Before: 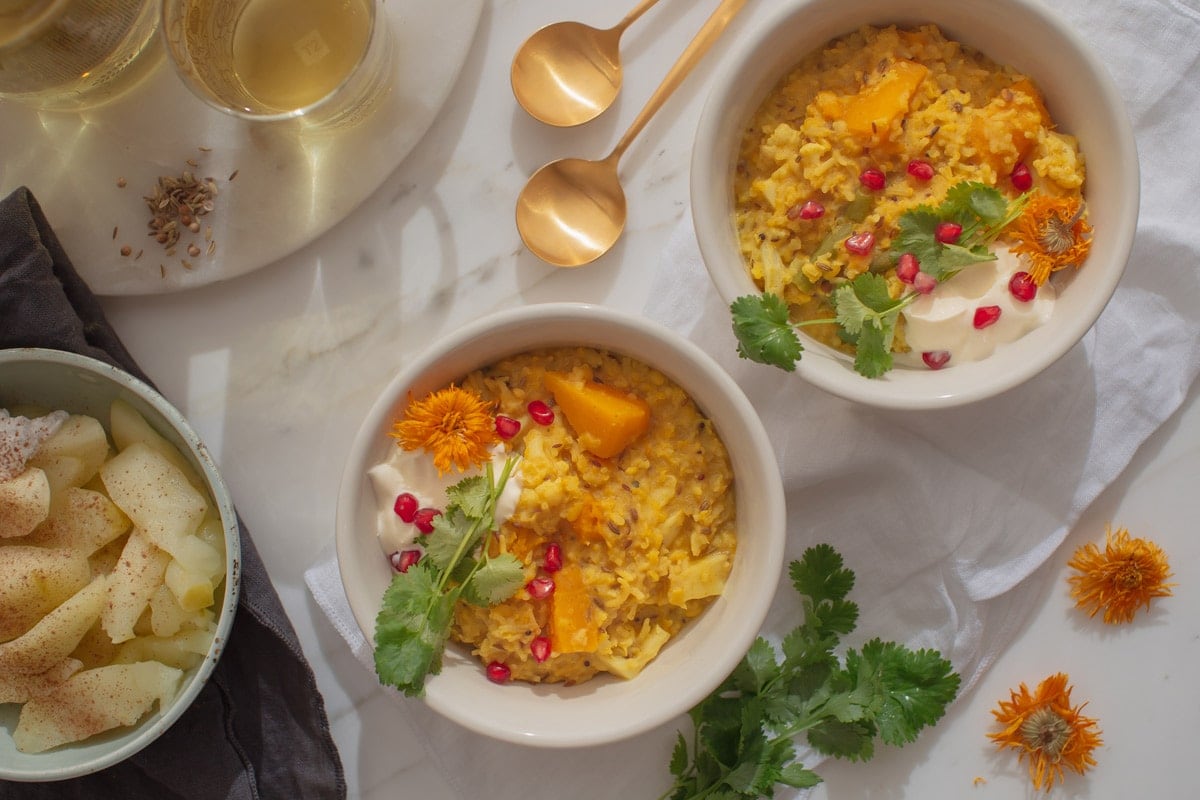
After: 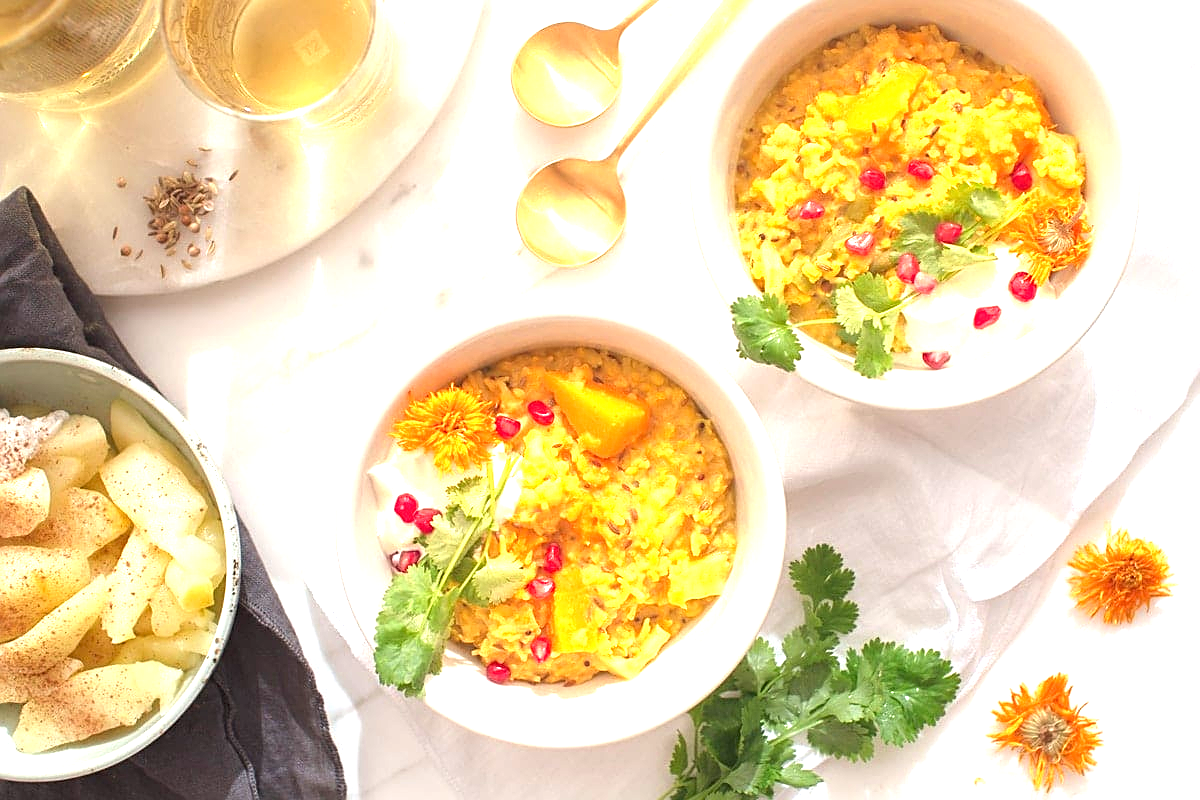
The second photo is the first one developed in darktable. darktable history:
sharpen: on, module defaults
exposure: black level correction 0, exposure 1.9 EV, compensate highlight preservation false
